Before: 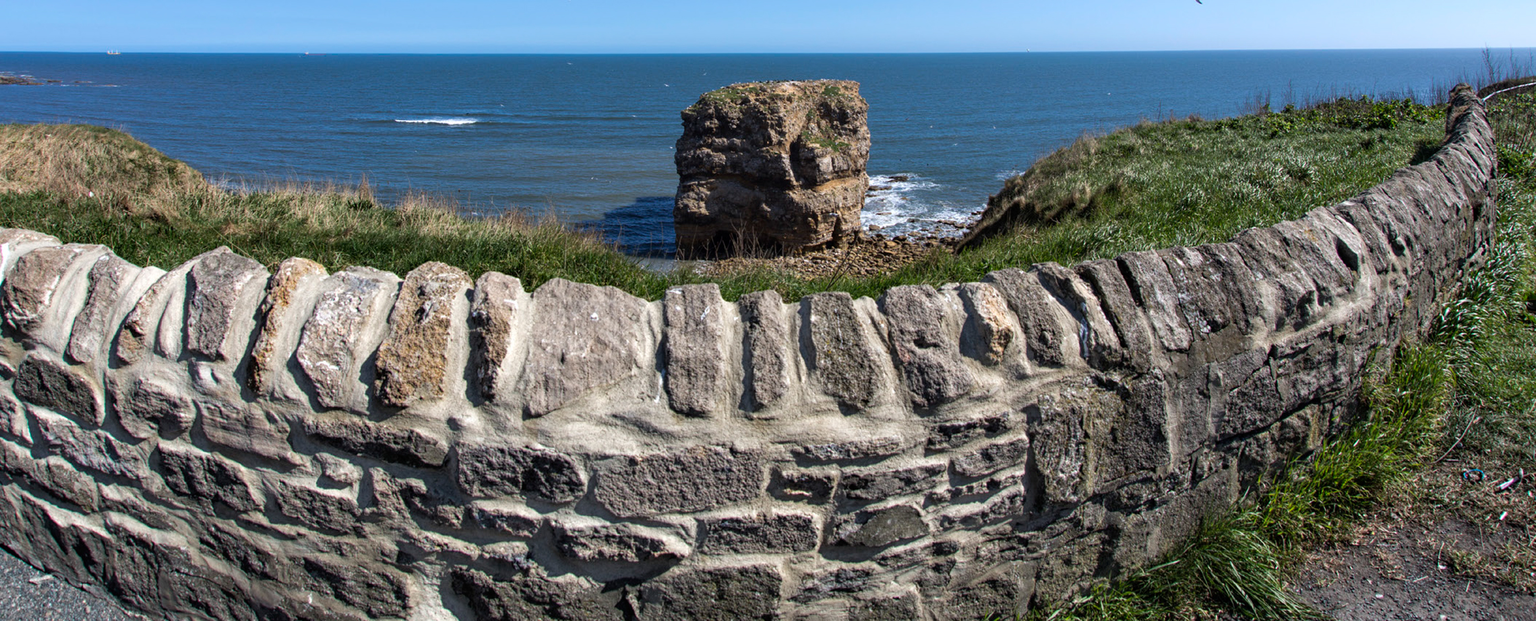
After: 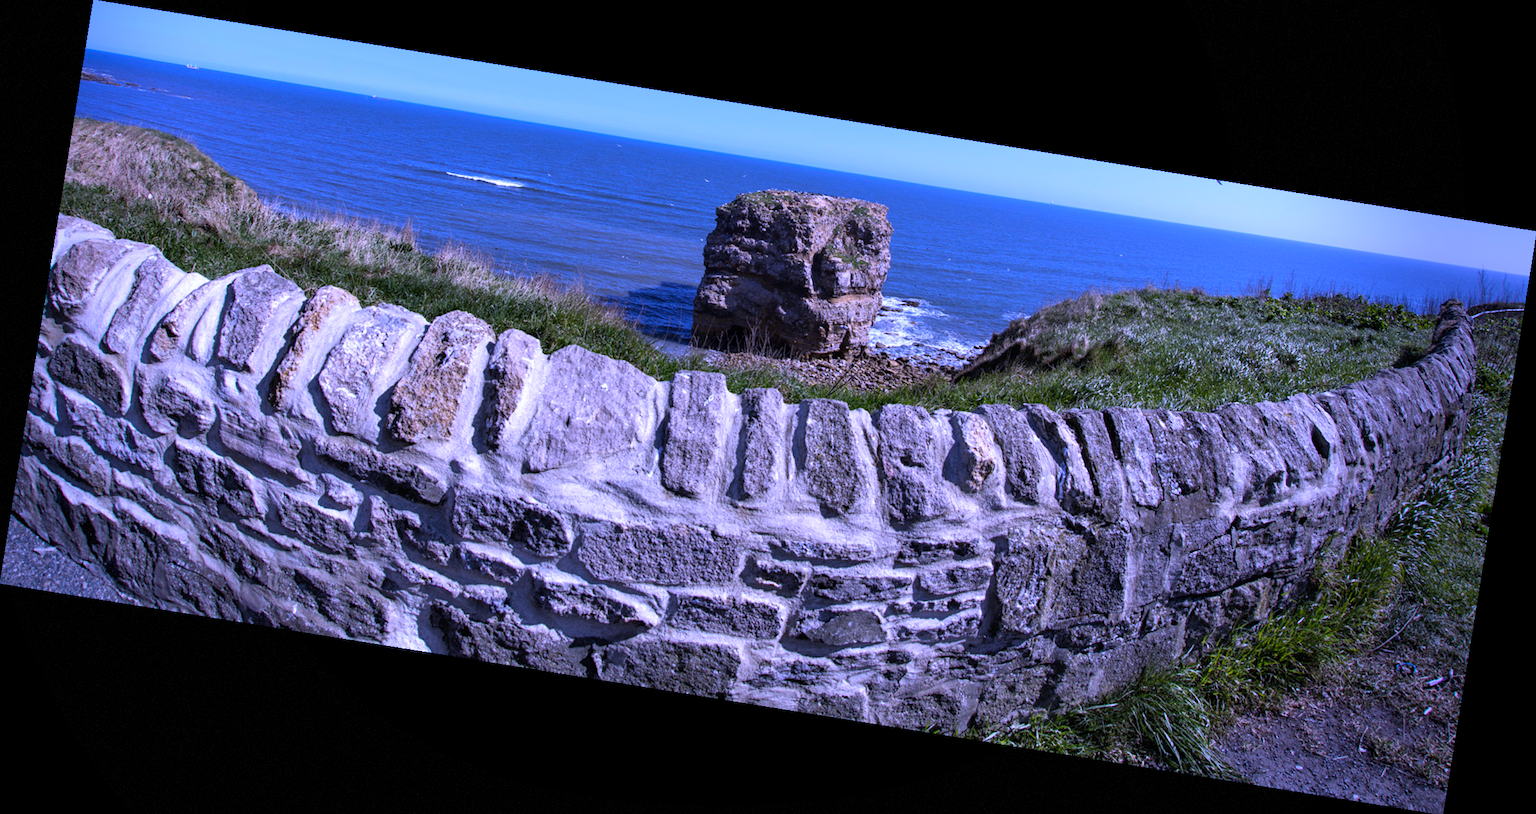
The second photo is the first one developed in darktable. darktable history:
vignetting: fall-off start 68.33%, fall-off radius 30%, saturation 0.042, center (-0.066, -0.311), width/height ratio 0.992, shape 0.85, dithering 8-bit output
rotate and perspective: rotation 9.12°, automatic cropping off
white balance: red 0.98, blue 1.61
